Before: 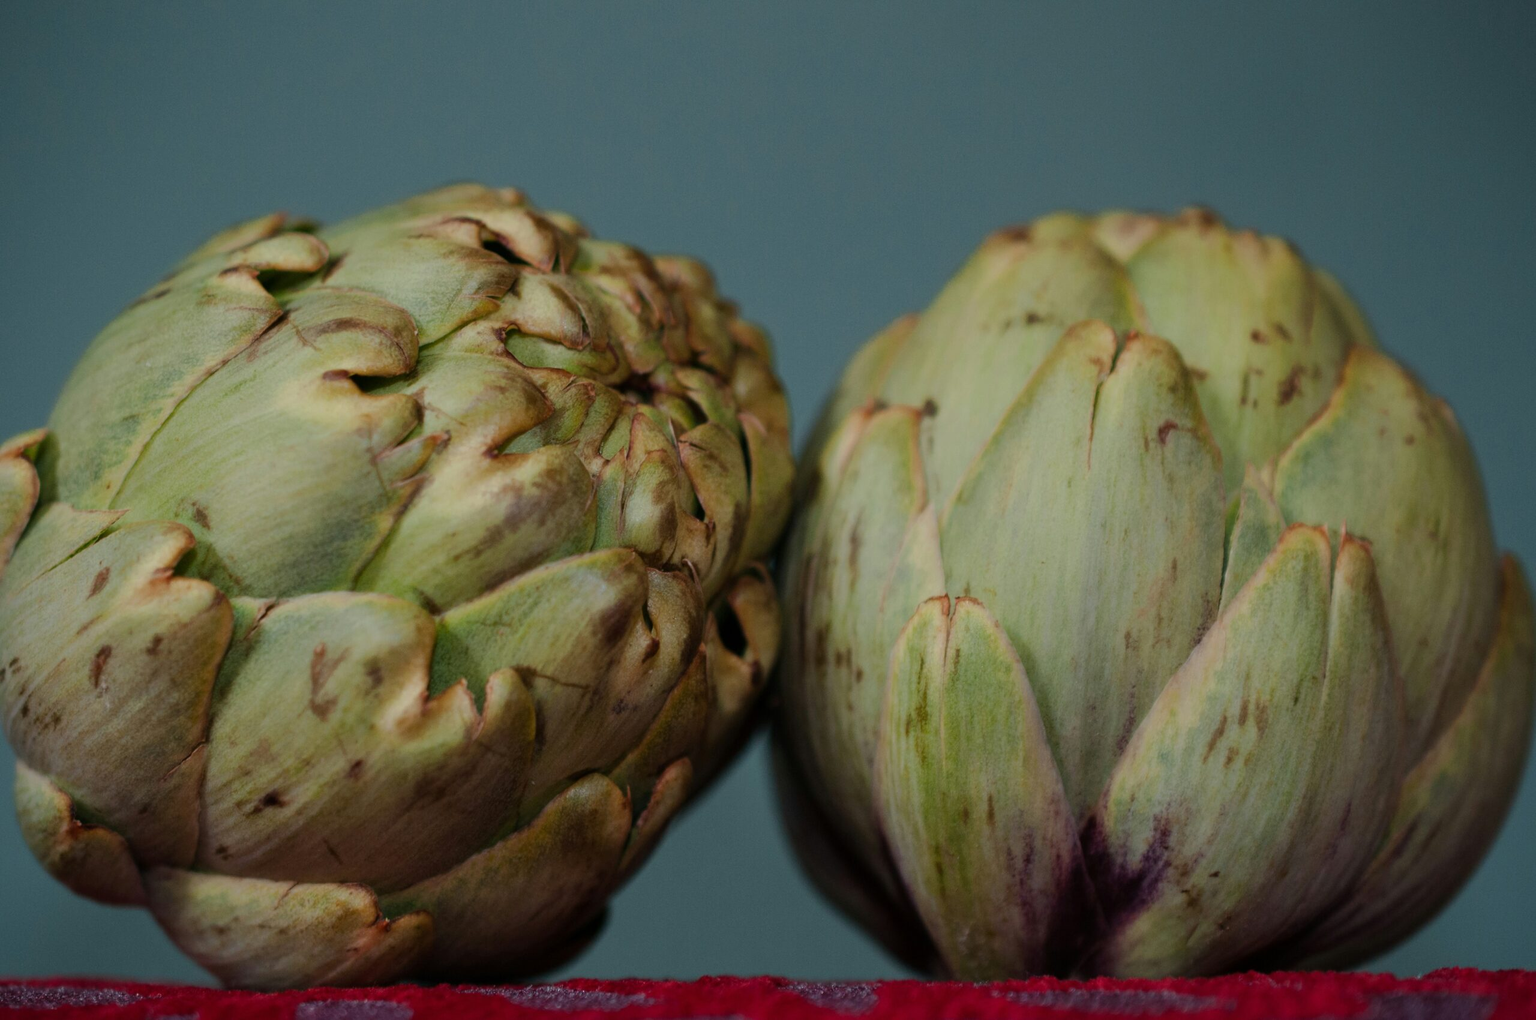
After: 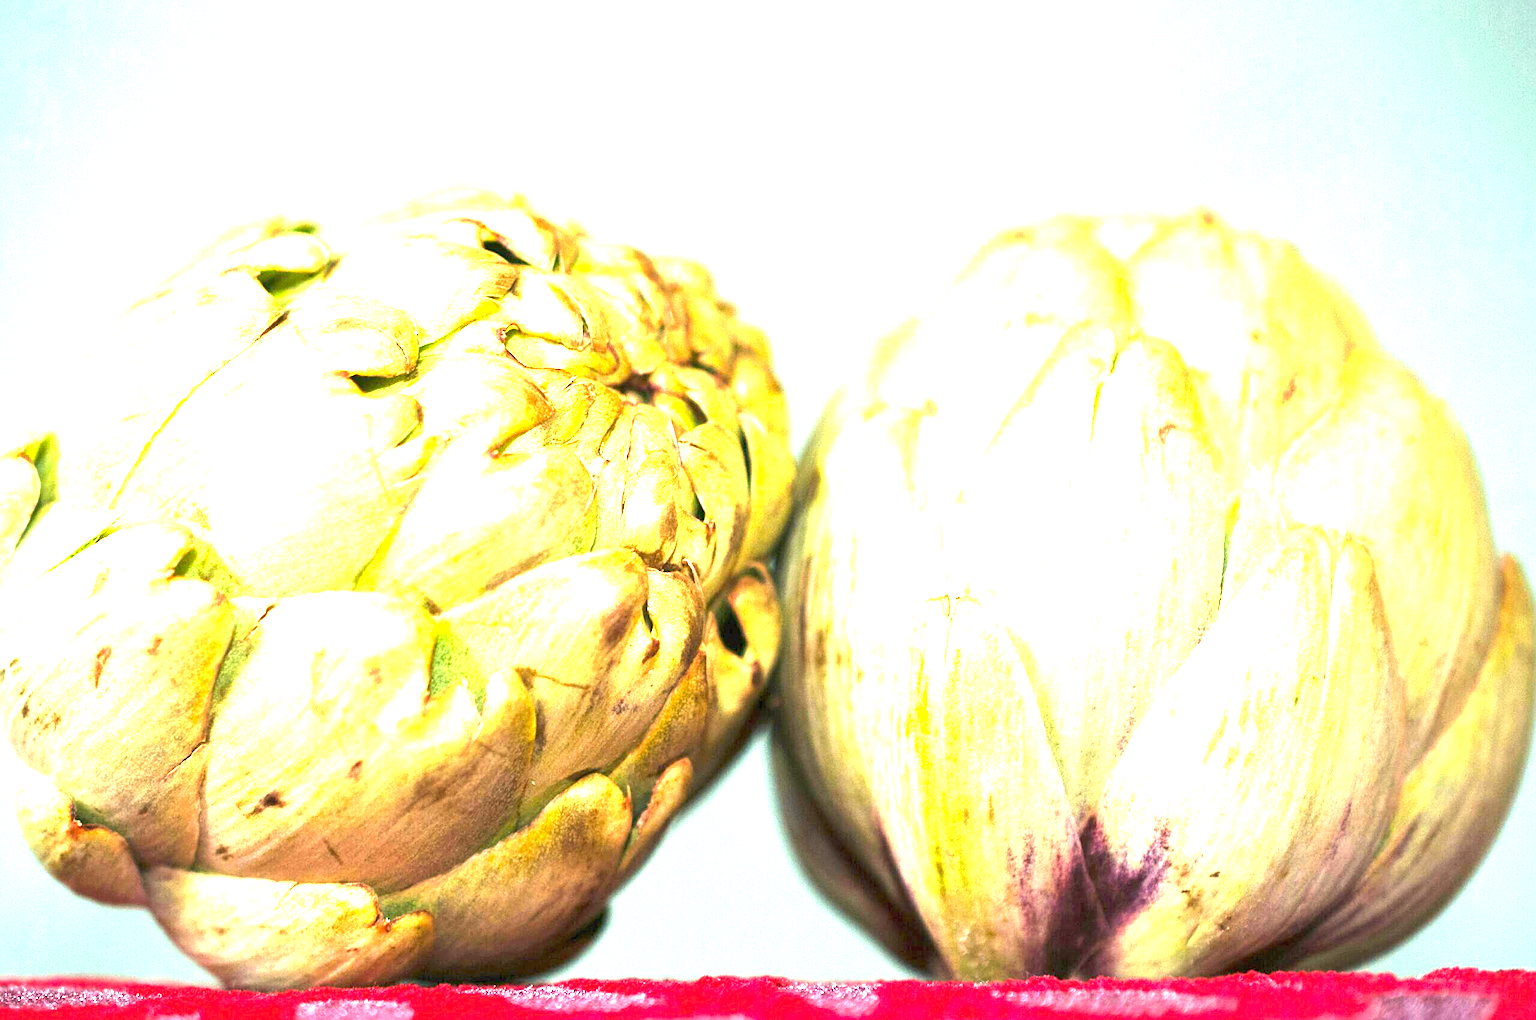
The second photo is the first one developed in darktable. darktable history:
tone equalizer: luminance estimator HSV value / RGB max
sharpen: amount 0.601
exposure: black level correction 0, exposure 4.063 EV, compensate highlight preservation false
color correction: highlights a* 1.38, highlights b* 17.37
